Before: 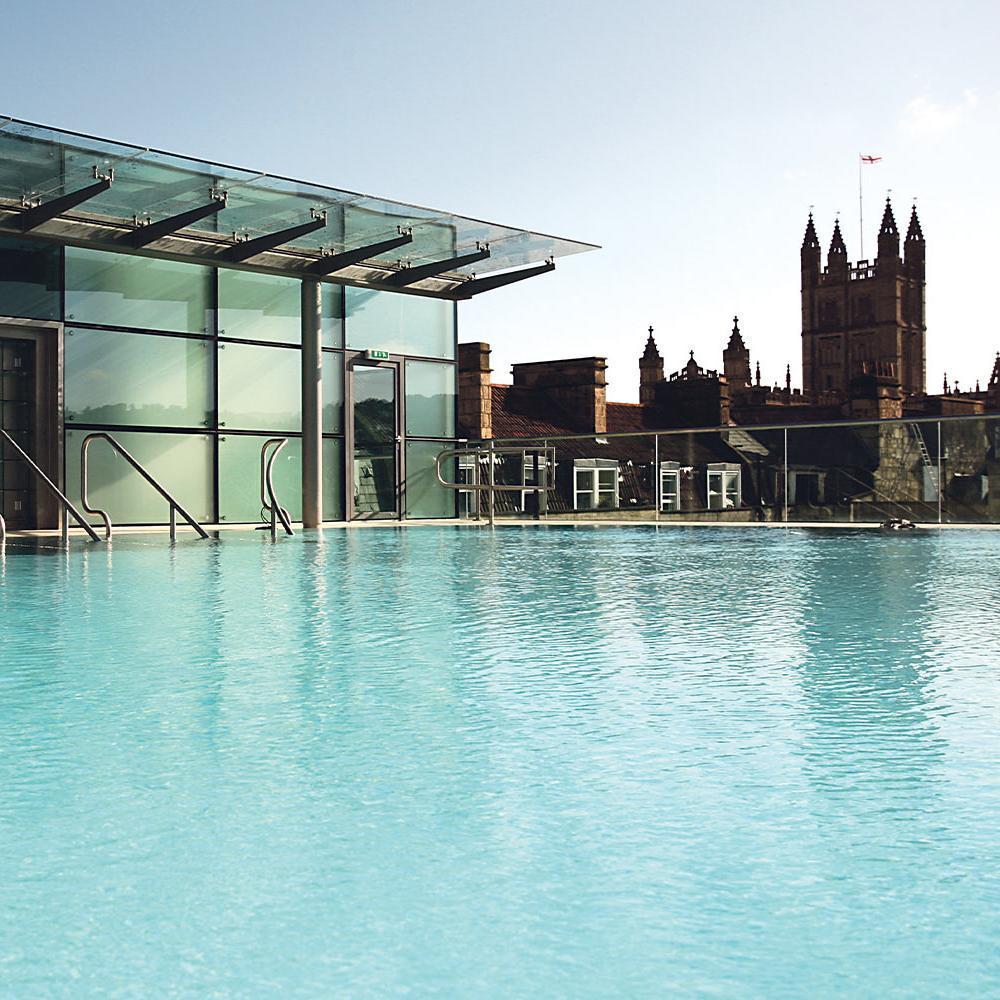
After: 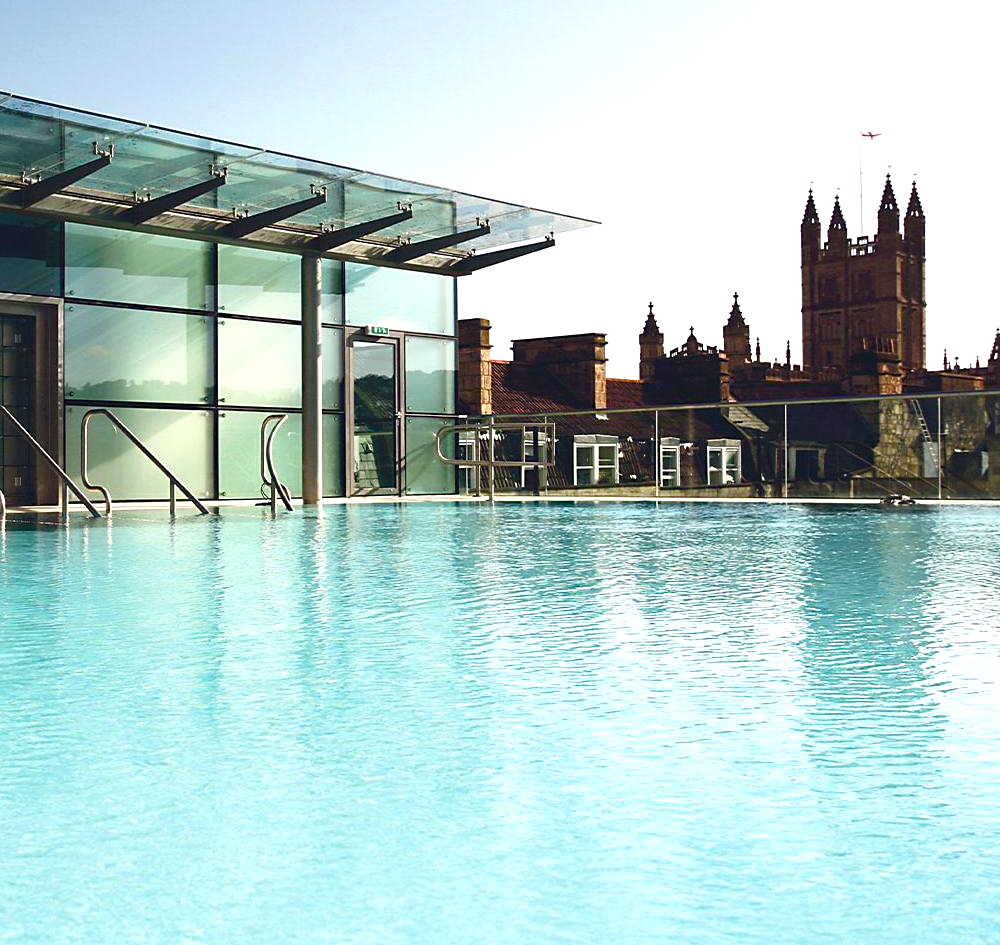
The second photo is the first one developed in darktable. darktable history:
color balance rgb: perceptual saturation grading › global saturation 25%, perceptual saturation grading › highlights -50%, perceptual saturation grading › shadows 30%, perceptual brilliance grading › global brilliance 12%, global vibrance 20%
crop and rotate: top 2.479%, bottom 3.018%
